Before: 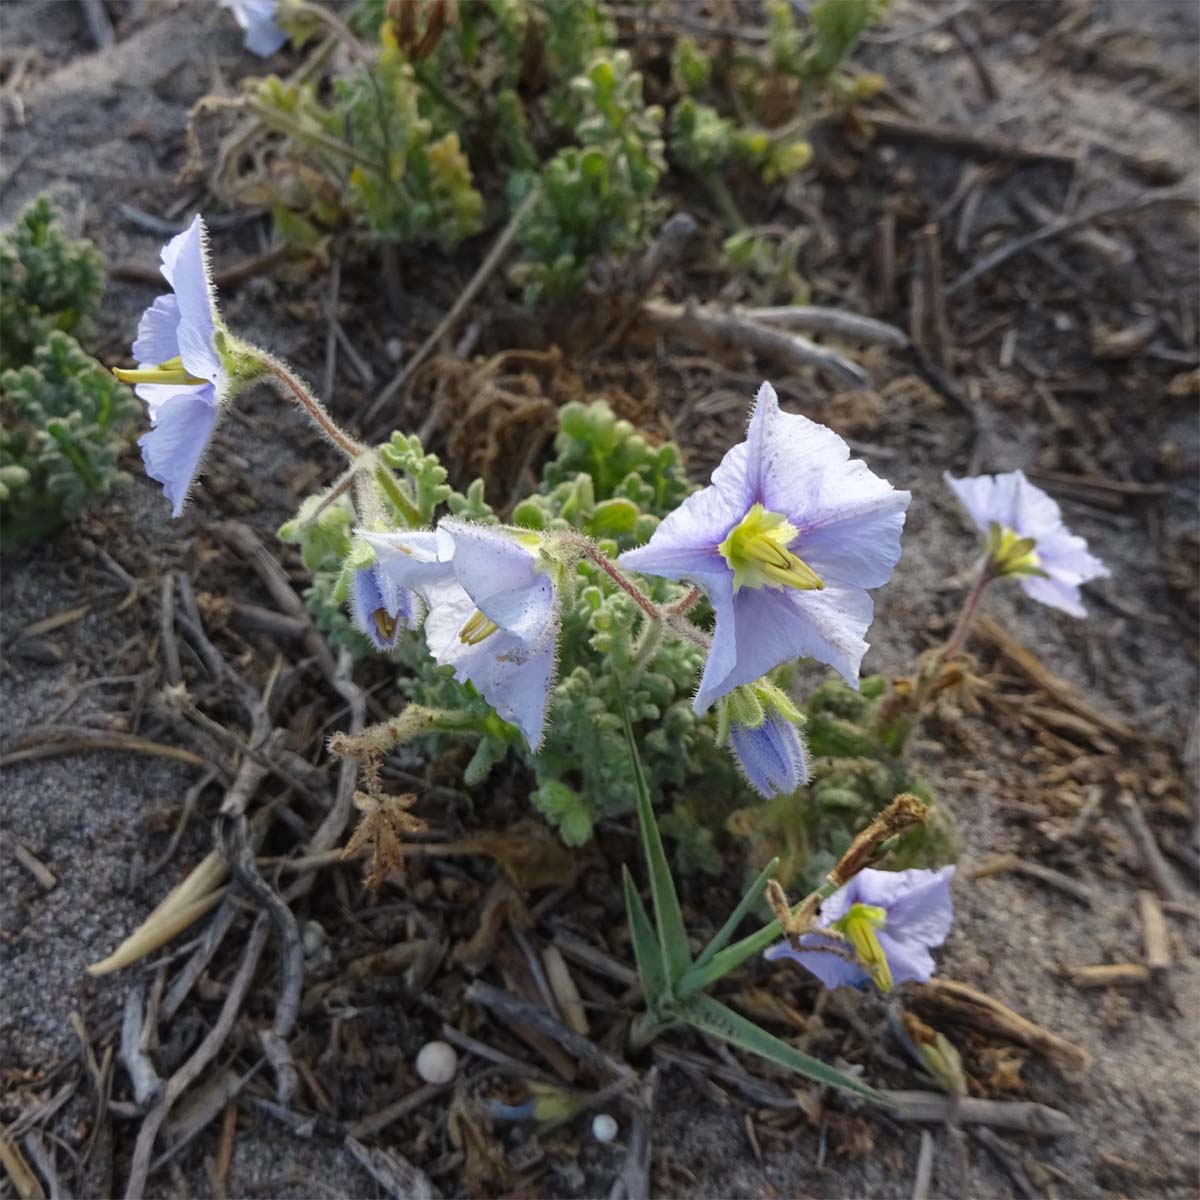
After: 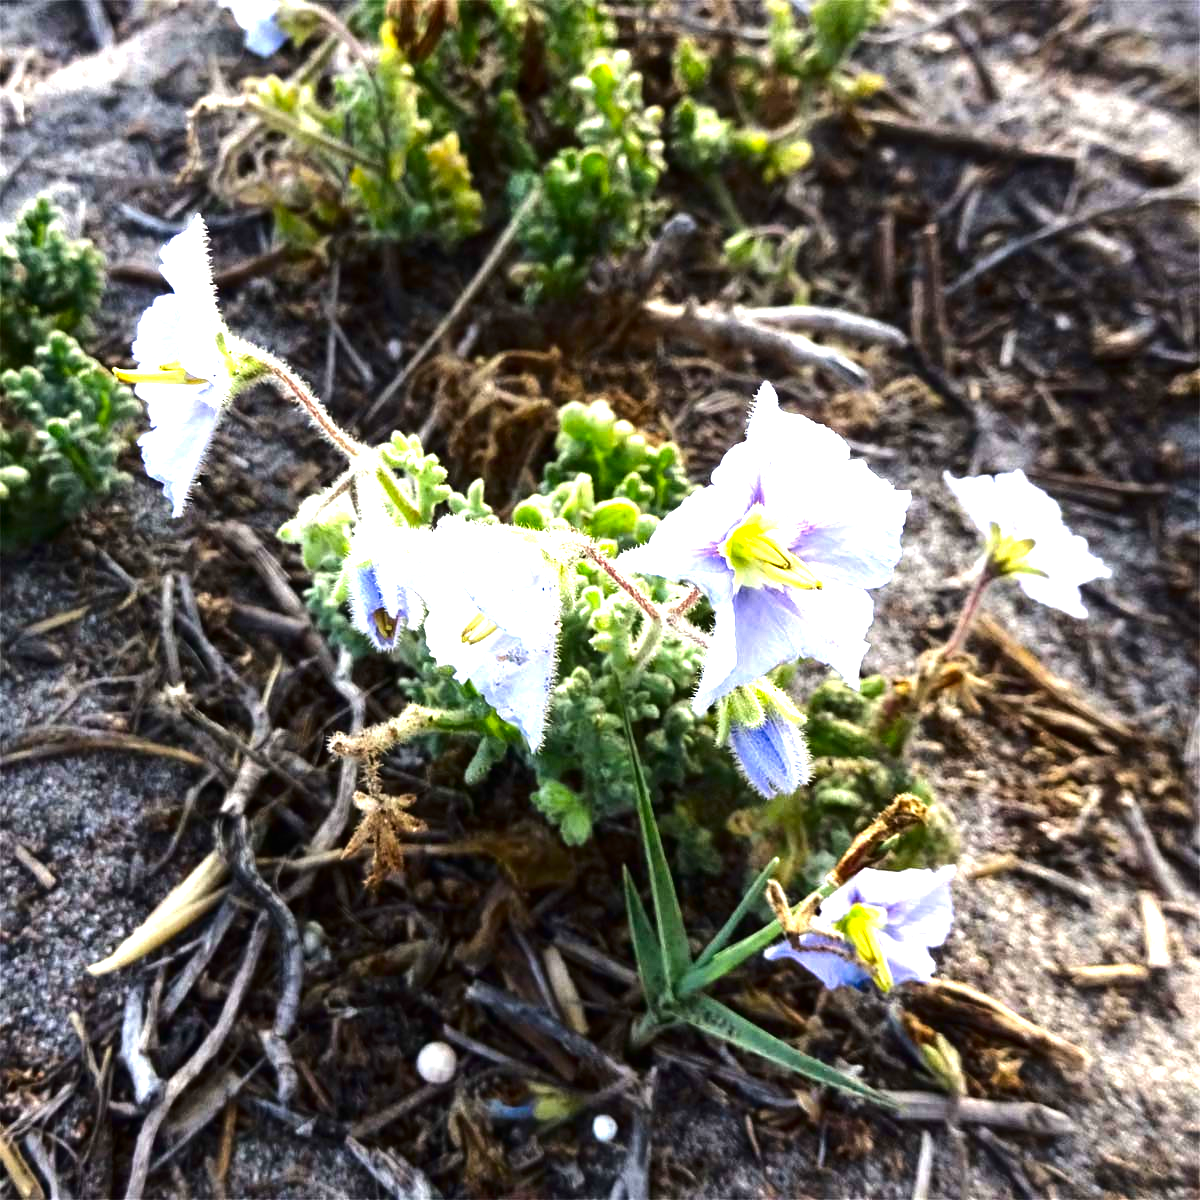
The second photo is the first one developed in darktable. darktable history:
contrast brightness saturation: brightness -0.247, saturation 0.199
exposure: exposure 1.233 EV, compensate exposure bias true, compensate highlight preservation false
tone equalizer: -8 EV -0.737 EV, -7 EV -0.718 EV, -6 EV -0.591 EV, -5 EV -0.373 EV, -3 EV 0.396 EV, -2 EV 0.6 EV, -1 EV 0.689 EV, +0 EV 0.748 EV, edges refinement/feathering 500, mask exposure compensation -1.57 EV, preserve details no
